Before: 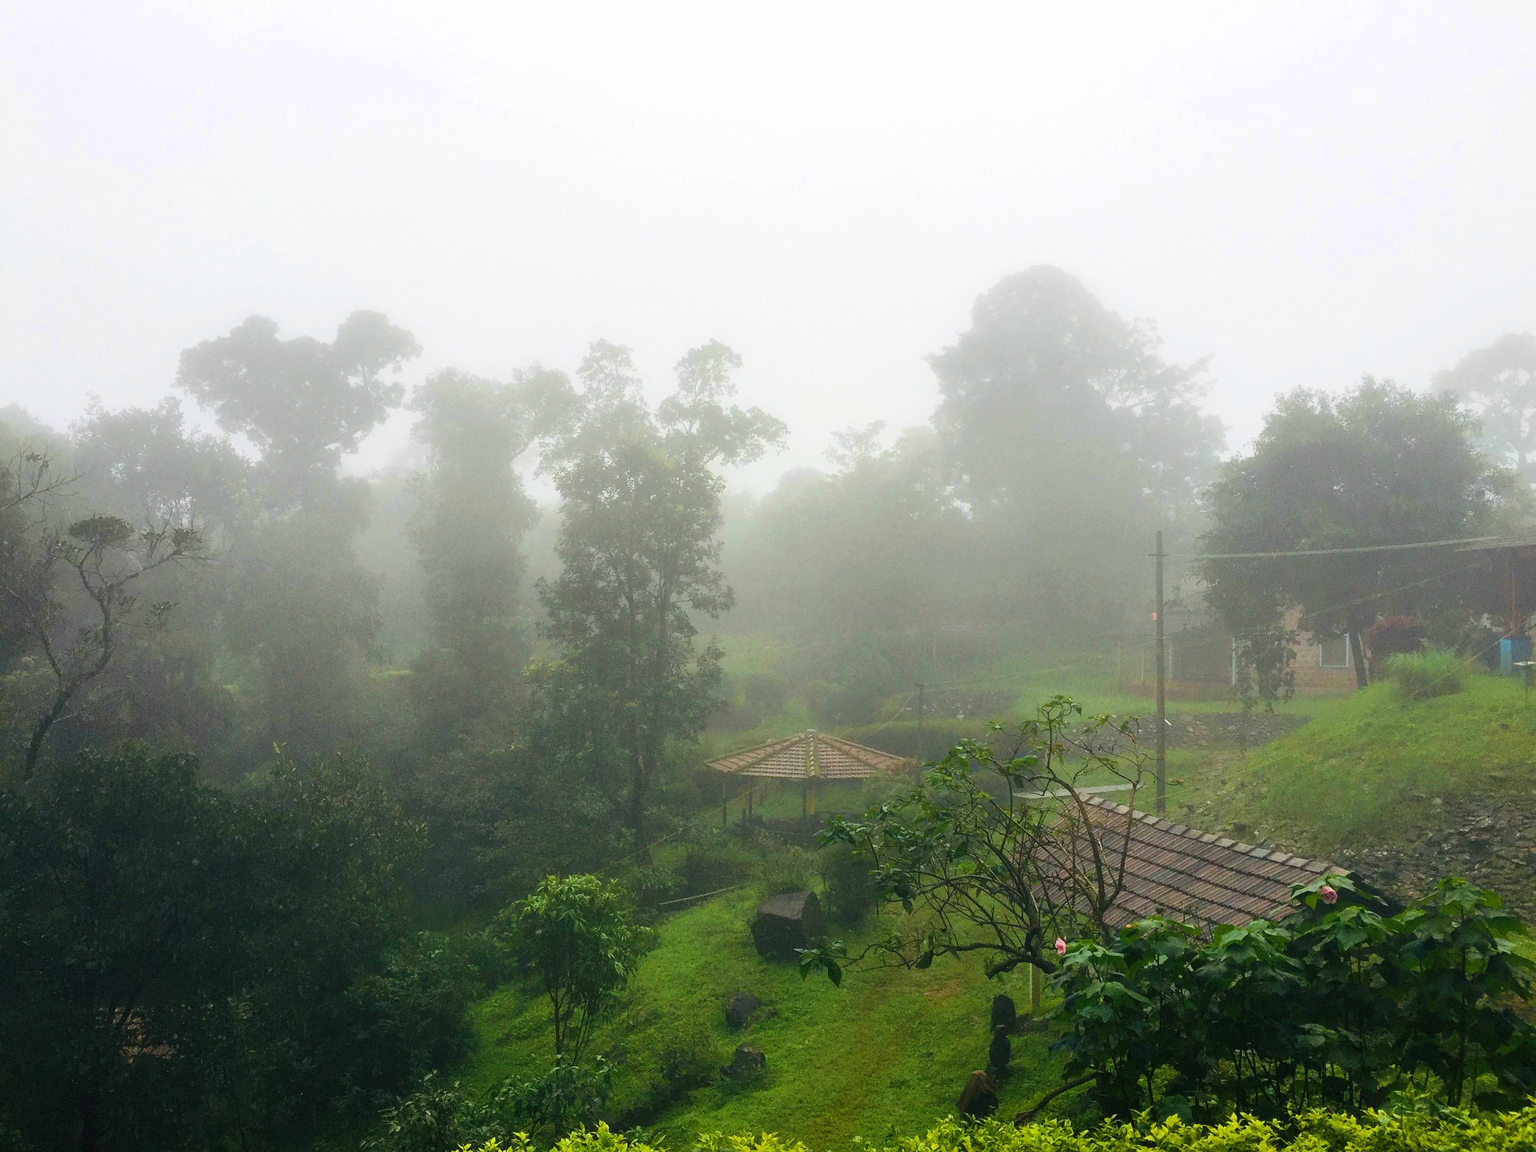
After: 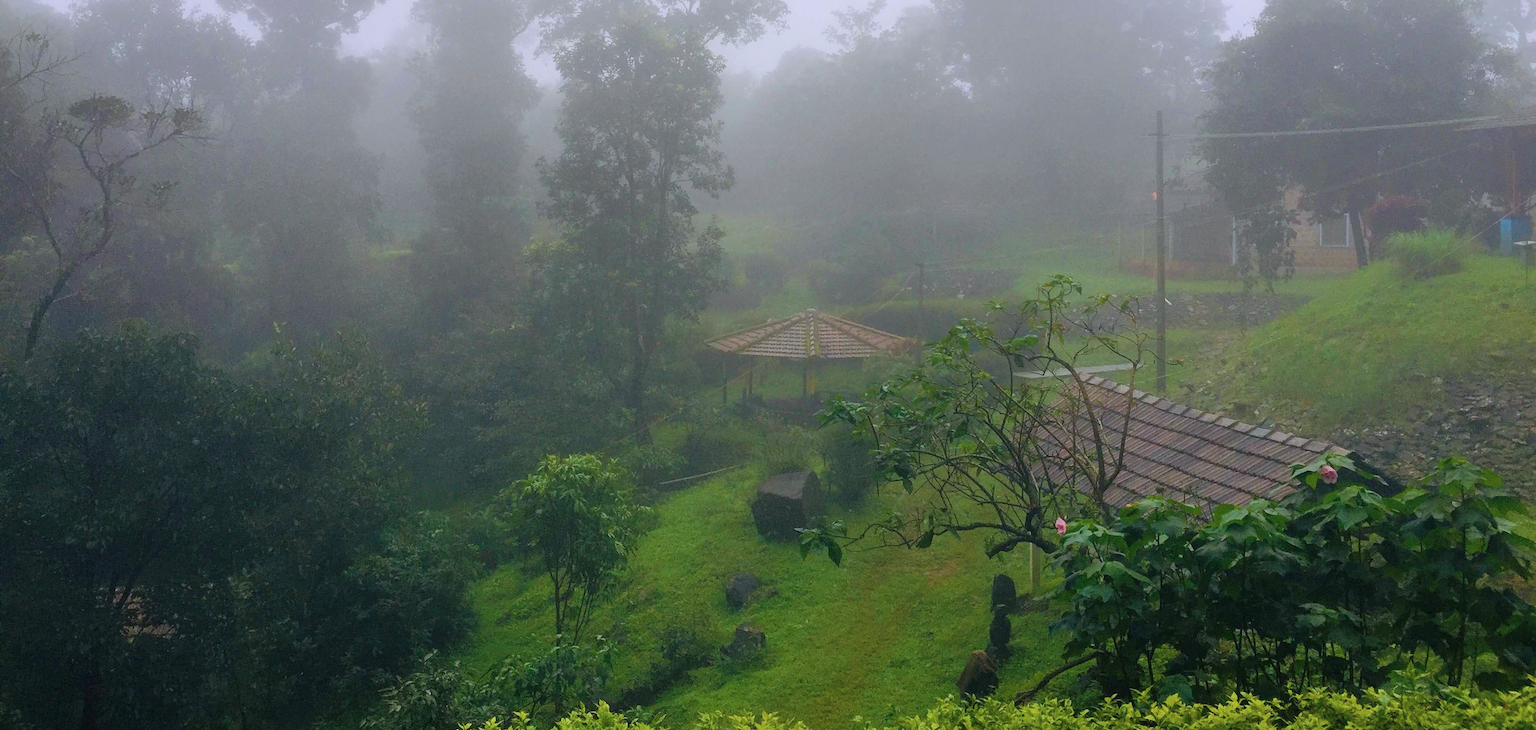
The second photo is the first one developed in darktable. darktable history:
crop and rotate: top 36.536%
color calibration: illuminant as shot in camera, x 0.363, y 0.384, temperature 4533.08 K
tone equalizer: -8 EV 0.276 EV, -7 EV 0.379 EV, -6 EV 0.443 EV, -5 EV 0.284 EV, -3 EV -0.271 EV, -2 EV -0.417 EV, -1 EV -0.406 EV, +0 EV -0.224 EV, edges refinement/feathering 500, mask exposure compensation -1.57 EV, preserve details no
